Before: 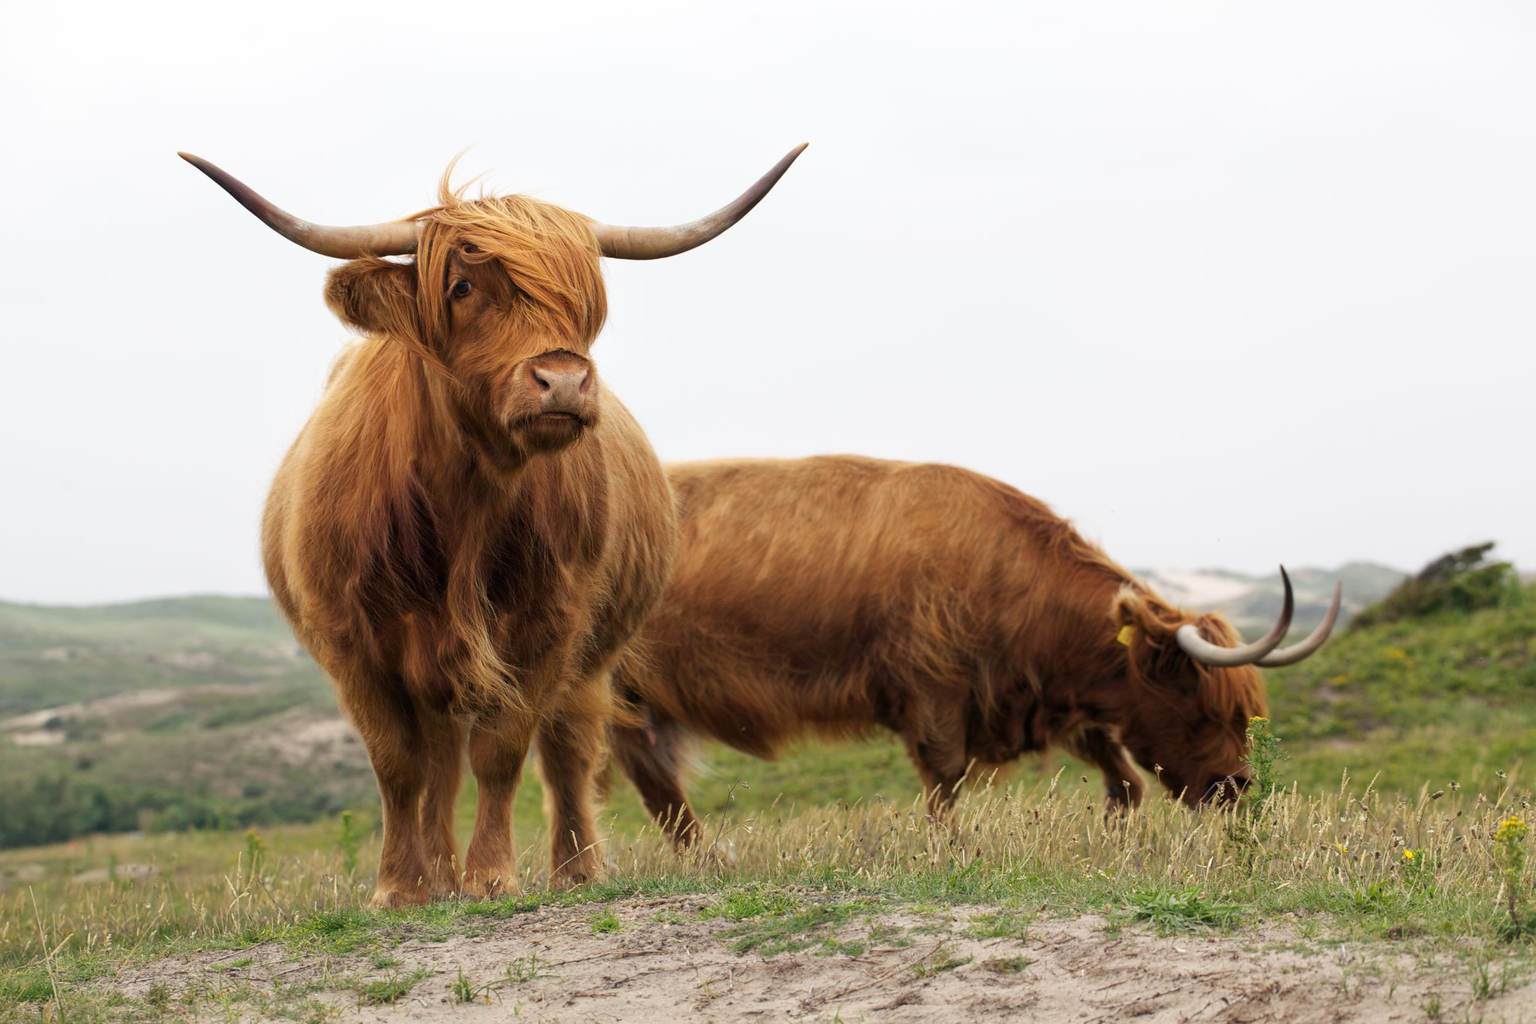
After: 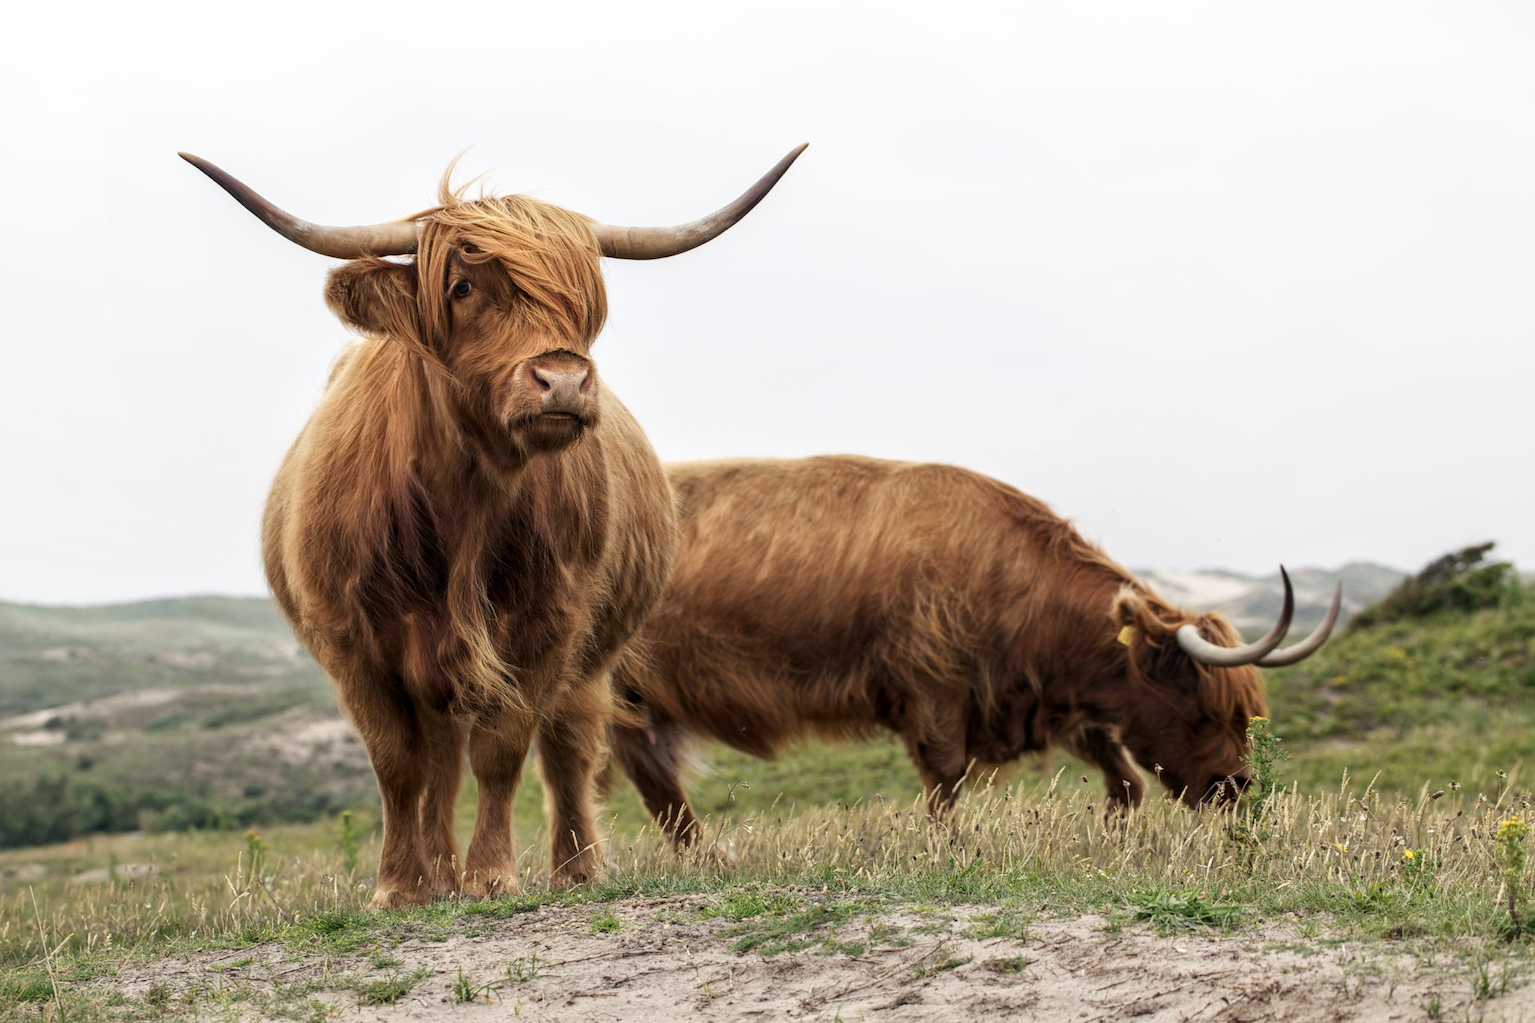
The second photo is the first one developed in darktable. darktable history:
local contrast: on, module defaults
contrast brightness saturation: contrast 0.11, saturation -0.17
